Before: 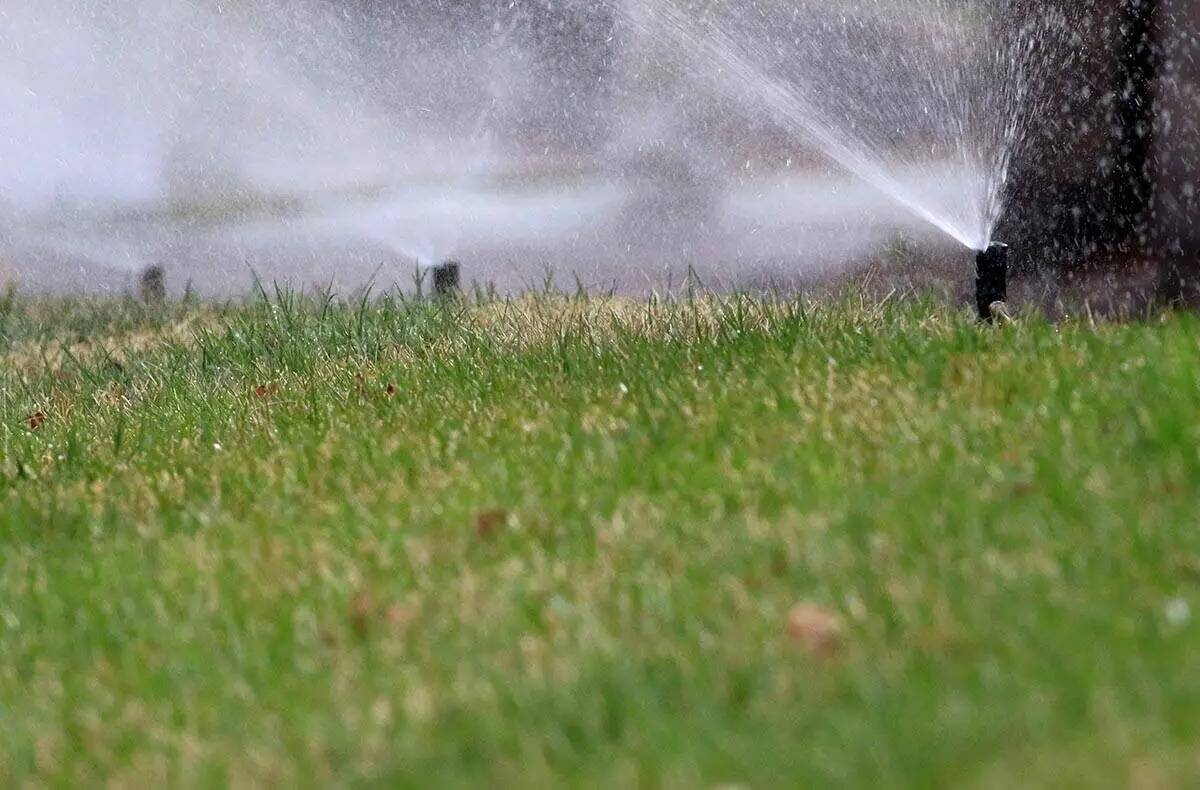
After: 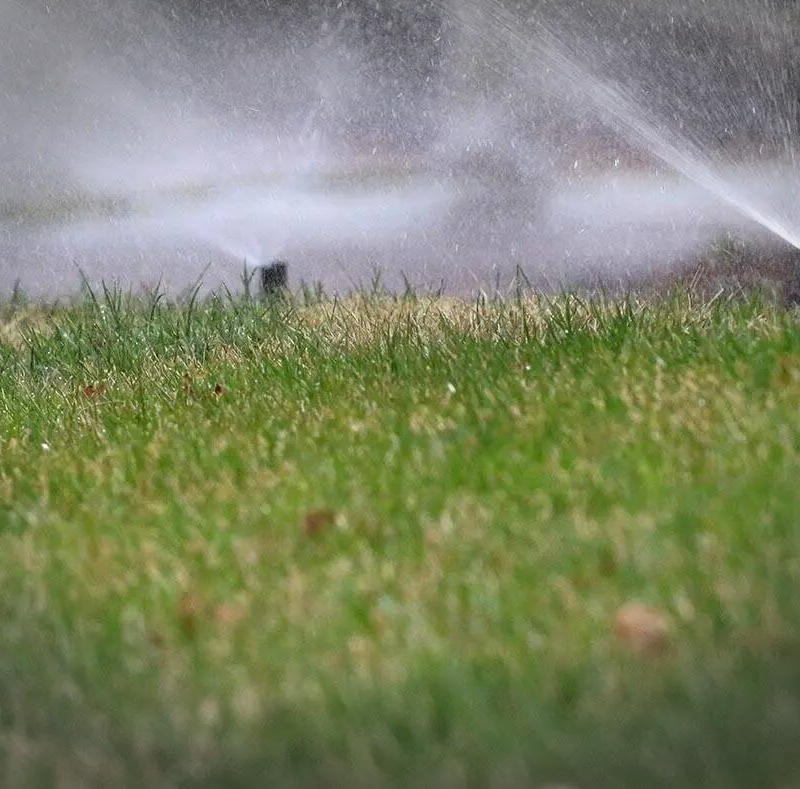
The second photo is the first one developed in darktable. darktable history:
crop and rotate: left 14.348%, right 18.933%
vignetting: fall-off start 99.32%, width/height ratio 1.321
